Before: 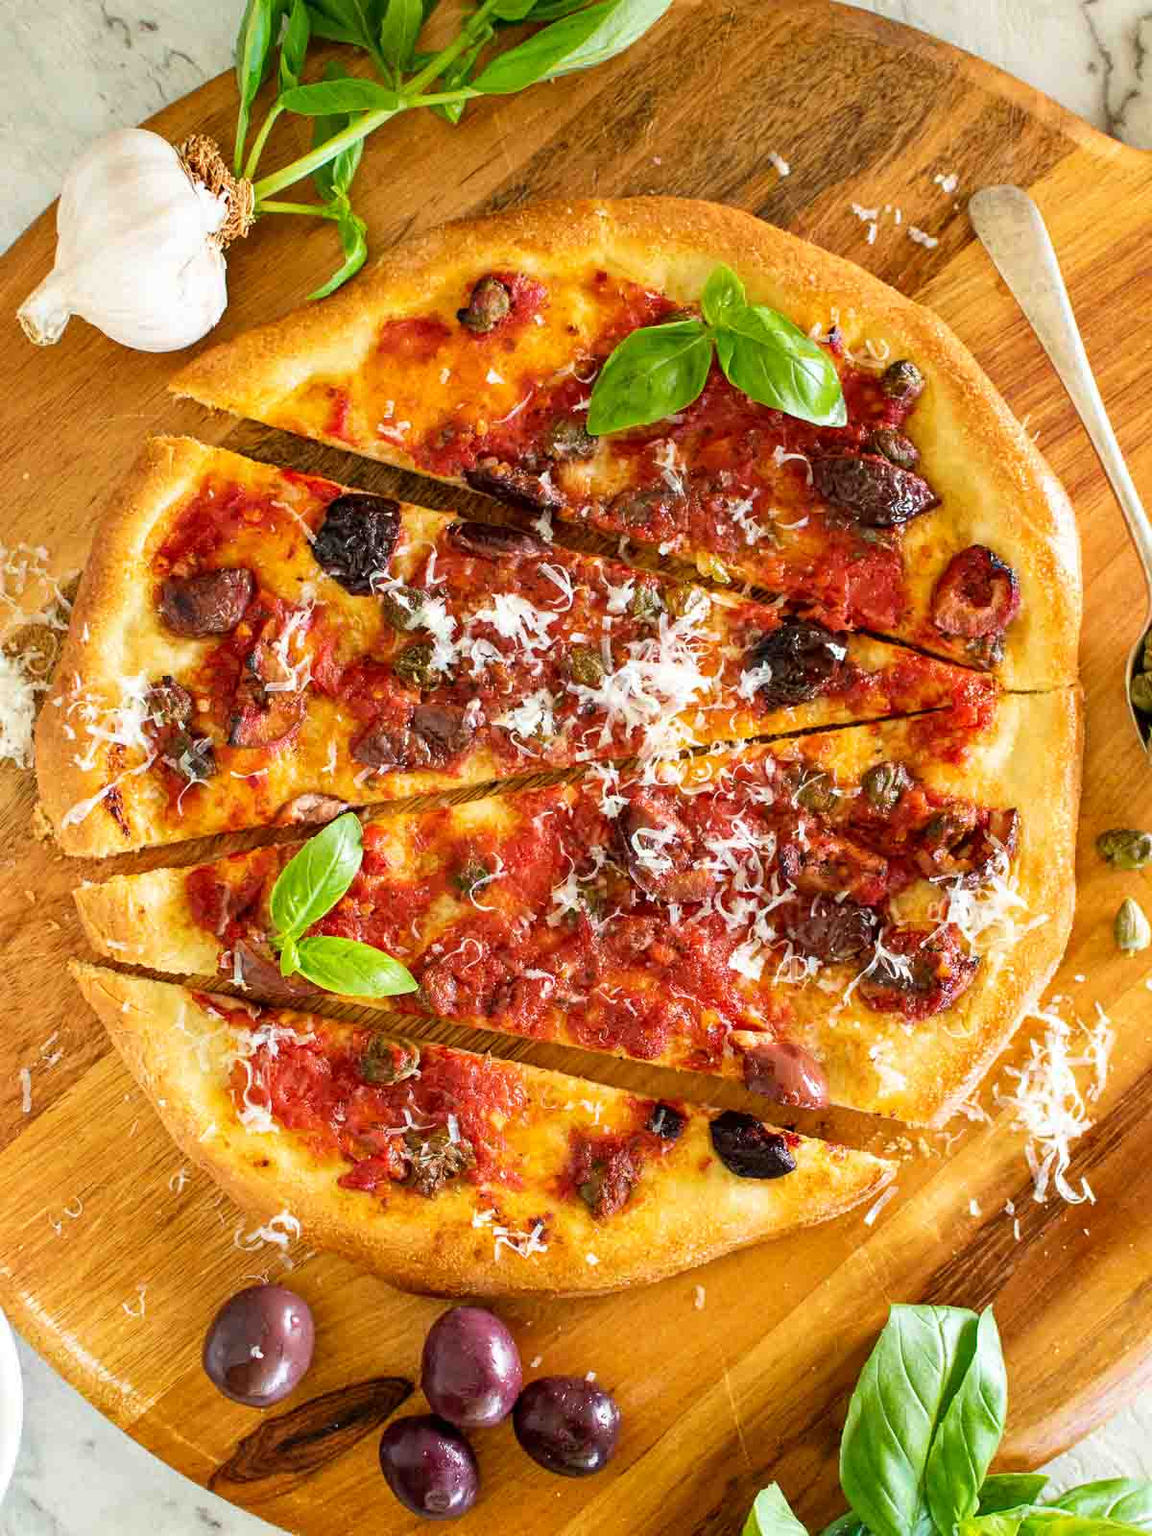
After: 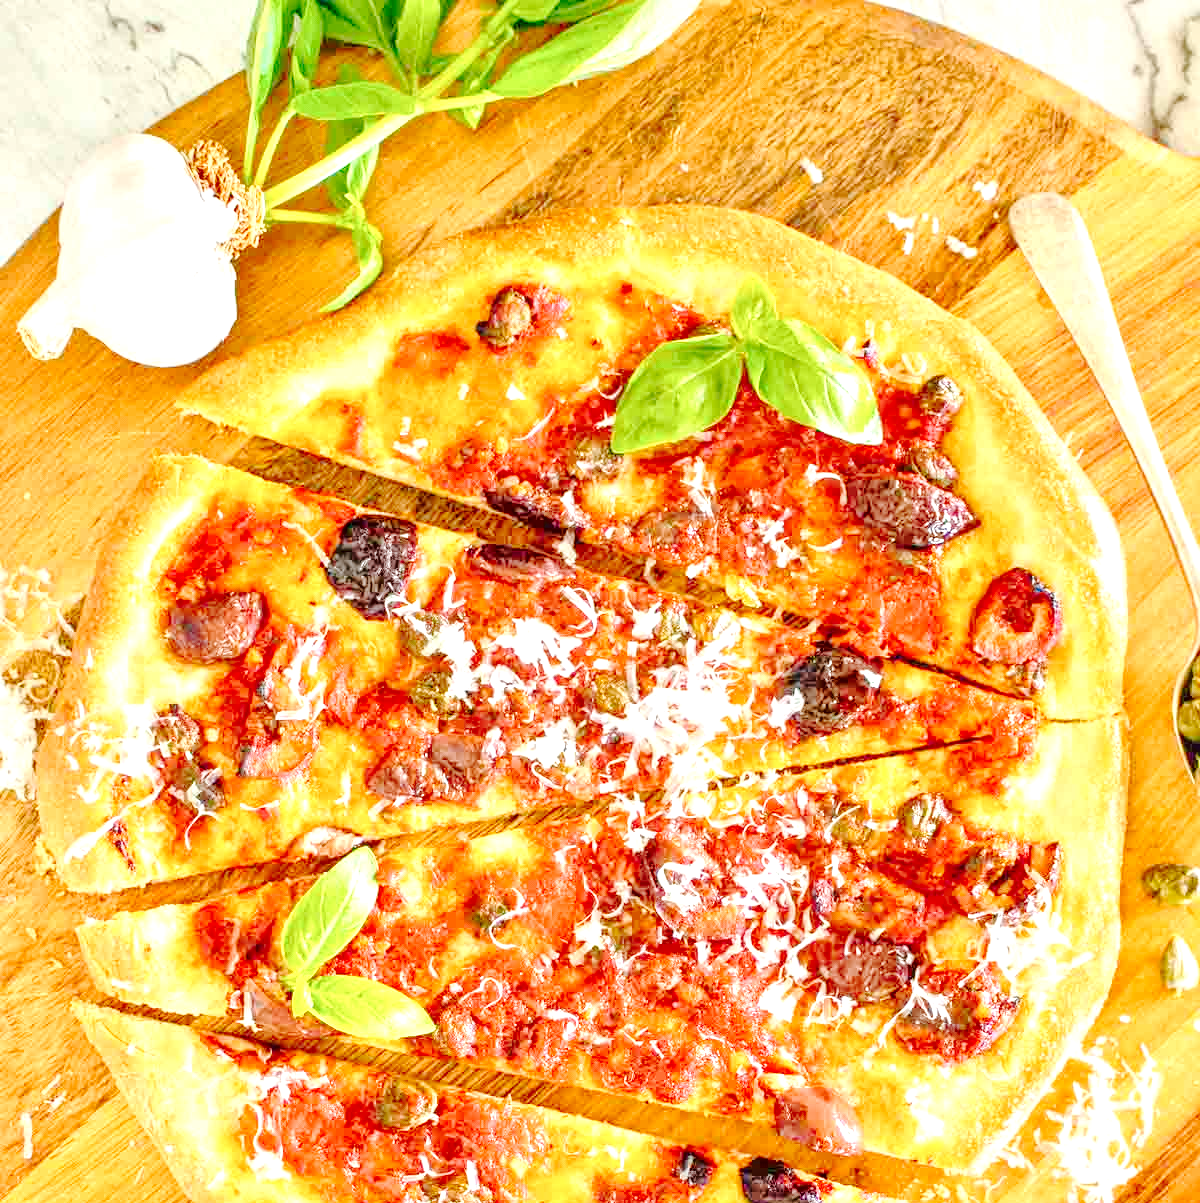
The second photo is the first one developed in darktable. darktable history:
local contrast: detail 130%
tone equalizer: -8 EV 1.99 EV, -7 EV 1.98 EV, -6 EV 1.99 EV, -5 EV 1.99 EV, -4 EV 1.98 EV, -3 EV 1.5 EV, -2 EV 0.997 EV, -1 EV 0.51 EV, mask exposure compensation -0.484 EV
crop: bottom 24.754%
exposure: black level correction 0, exposure 0.5 EV, compensate exposure bias true, compensate highlight preservation false
tone curve: curves: ch0 [(0, 0) (0.239, 0.248) (0.508, 0.606) (0.828, 0.878) (1, 1)]; ch1 [(0, 0) (0.401, 0.42) (0.45, 0.464) (0.492, 0.498) (0.511, 0.507) (0.561, 0.549) (0.688, 0.726) (1, 1)]; ch2 [(0, 0) (0.411, 0.433) (0.5, 0.504) (0.545, 0.574) (1, 1)], preserve colors none
contrast brightness saturation: contrast 0.098, brightness 0.016, saturation 0.02
